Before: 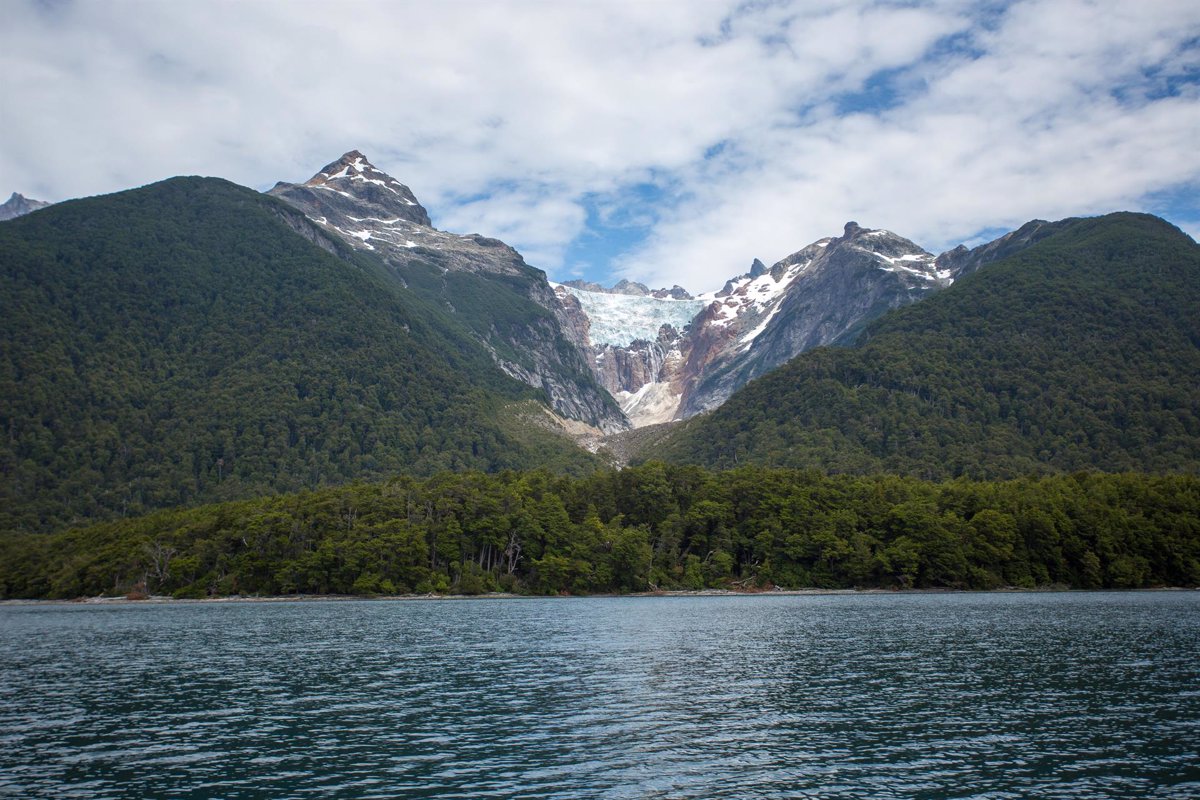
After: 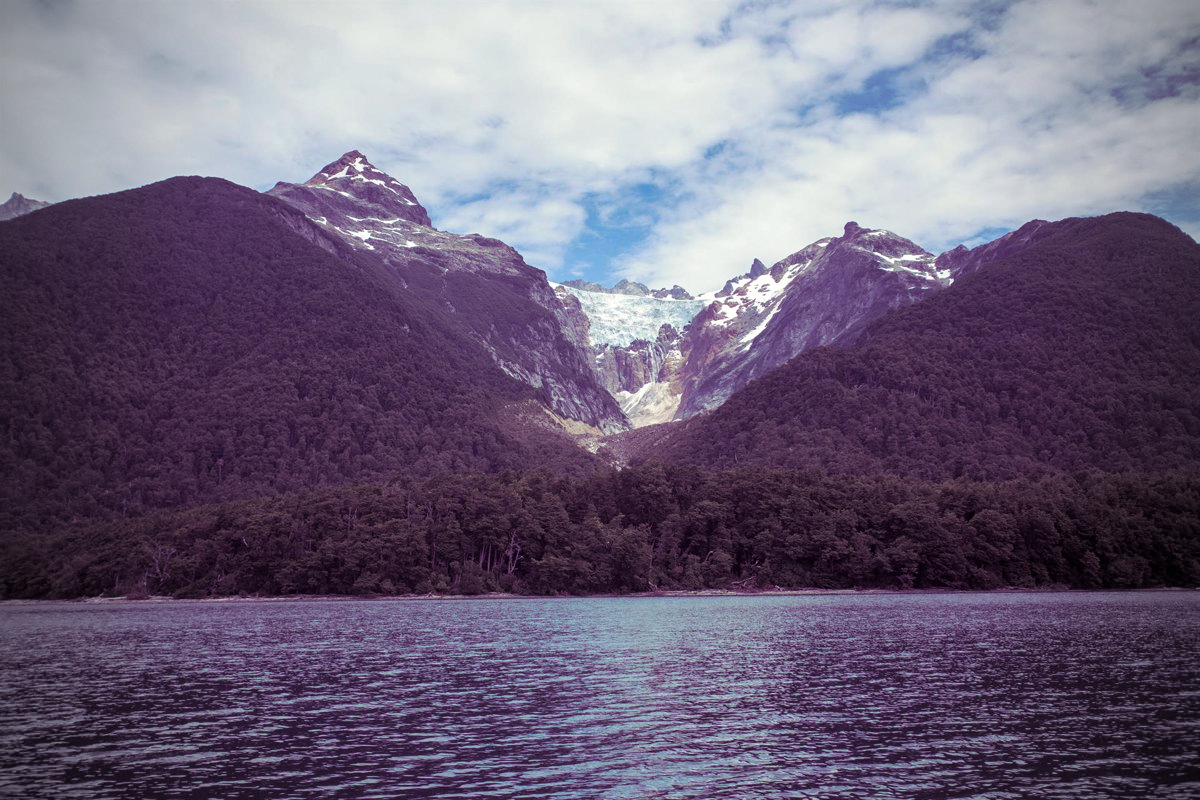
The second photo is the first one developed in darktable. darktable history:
split-toning: shadows › hue 277.2°, shadows › saturation 0.74
vignetting: fall-off start 71.74%
